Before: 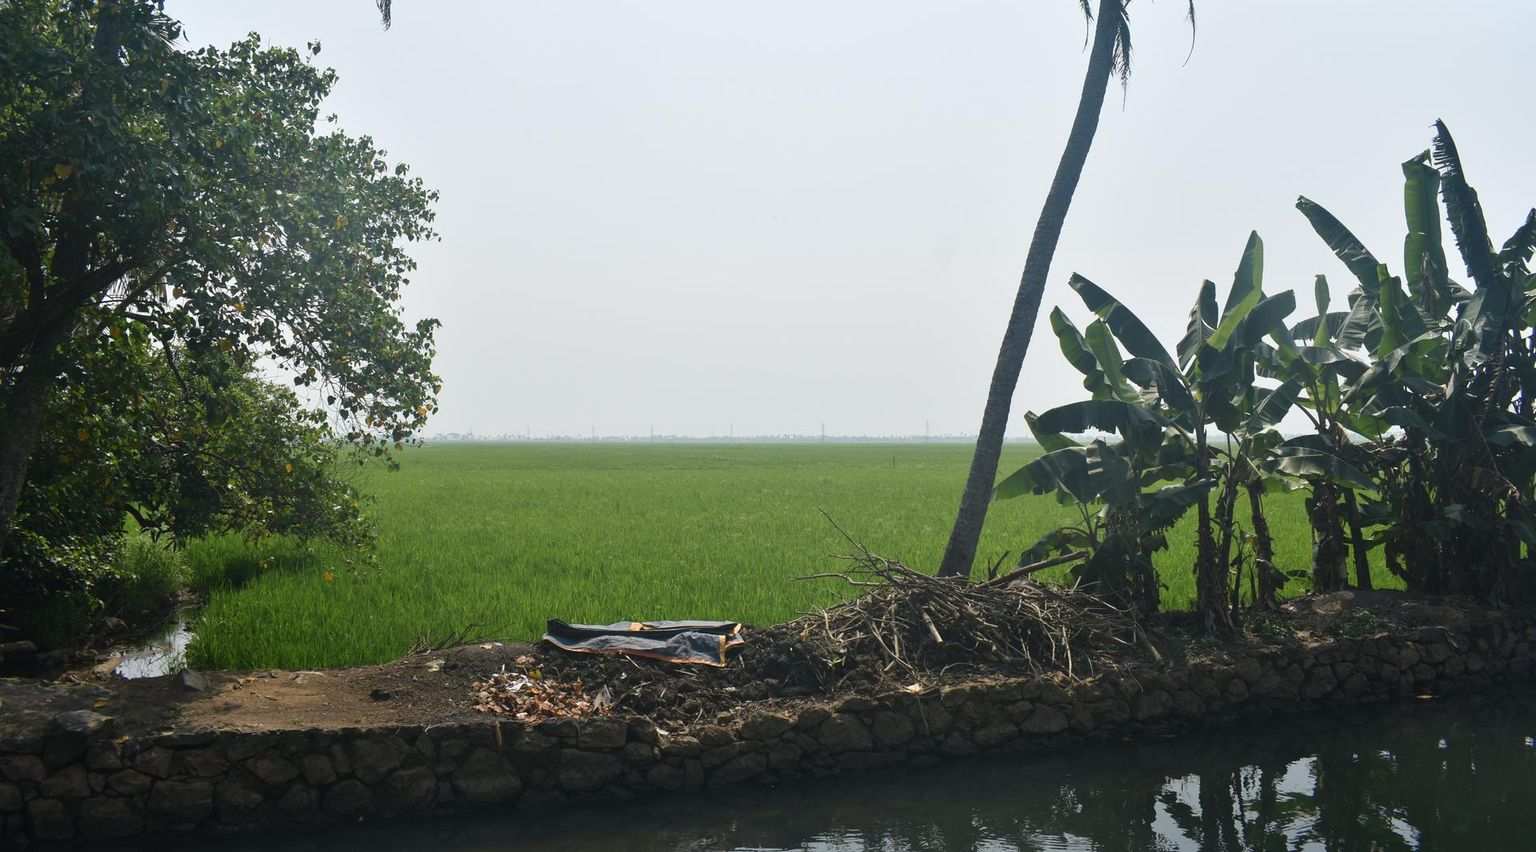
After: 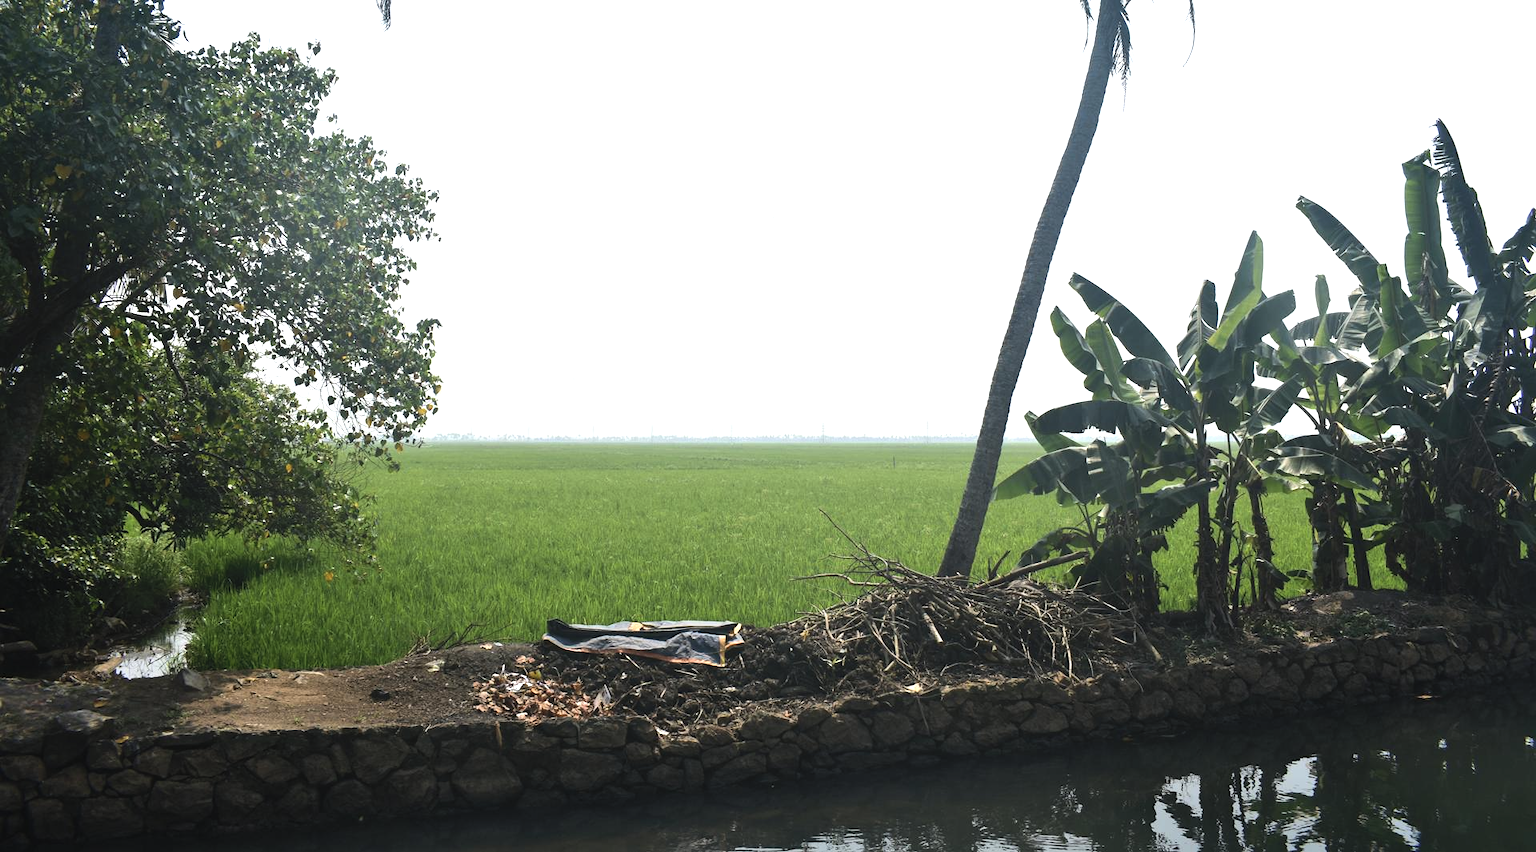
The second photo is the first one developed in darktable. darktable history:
tone equalizer: -8 EV -0.728 EV, -7 EV -0.677 EV, -6 EV -0.616 EV, -5 EV -0.419 EV, -3 EV 0.366 EV, -2 EV 0.6 EV, -1 EV 0.699 EV, +0 EV 0.753 EV, edges refinement/feathering 500, mask exposure compensation -1.57 EV, preserve details no
exposure: compensate highlight preservation false
contrast brightness saturation: brightness 0.126
